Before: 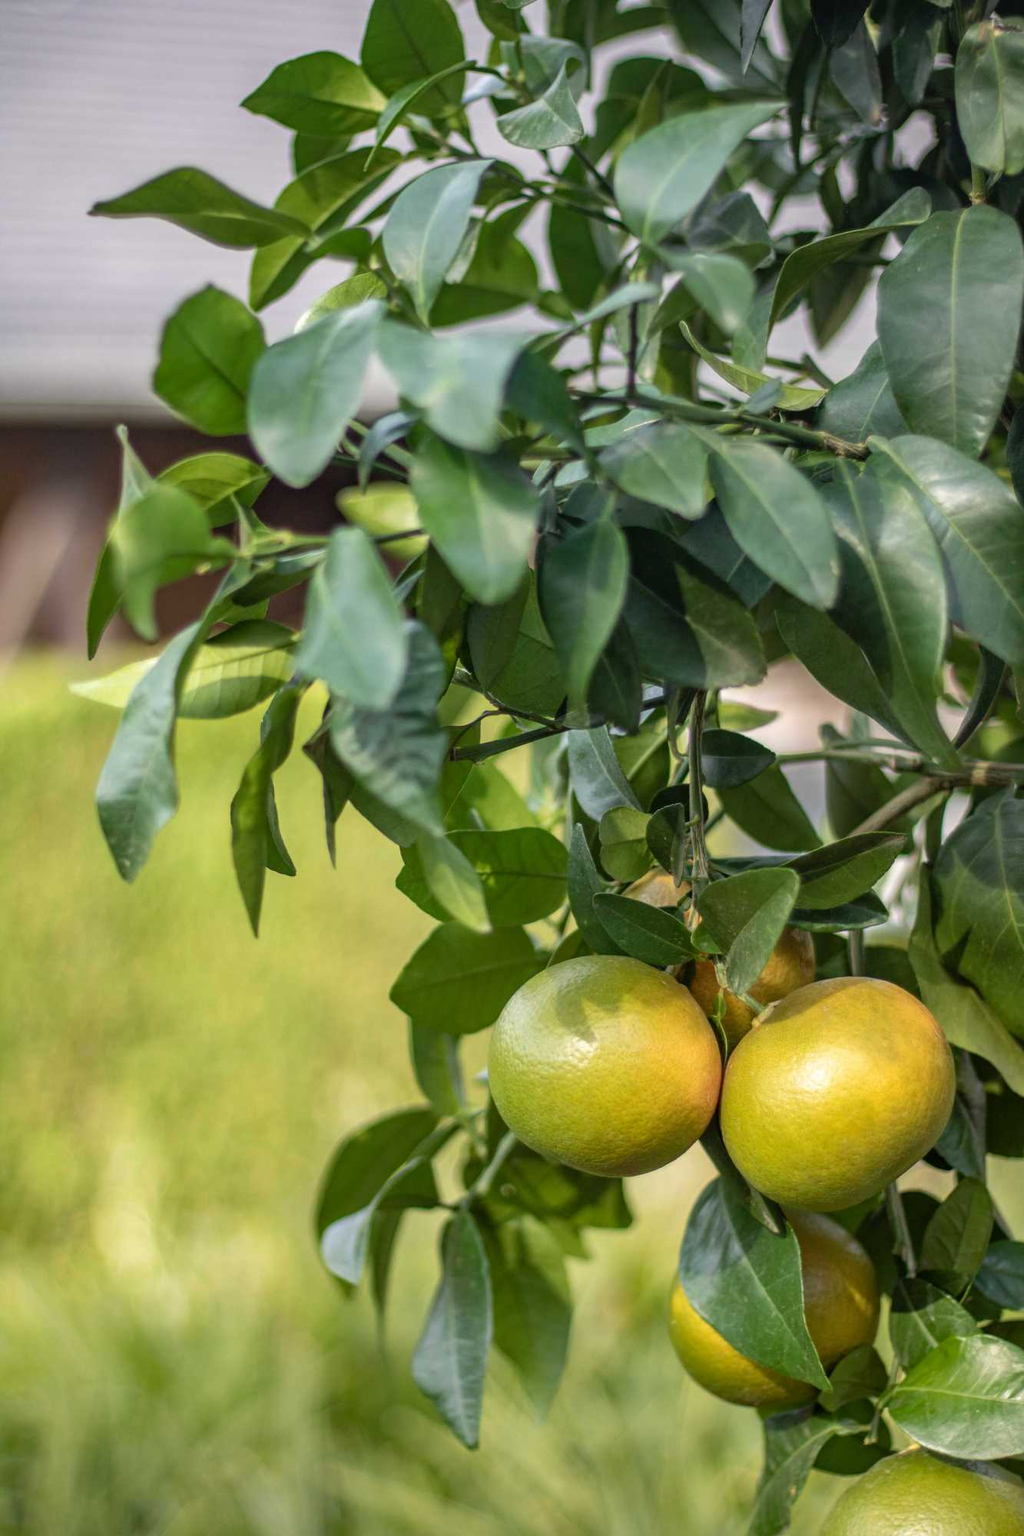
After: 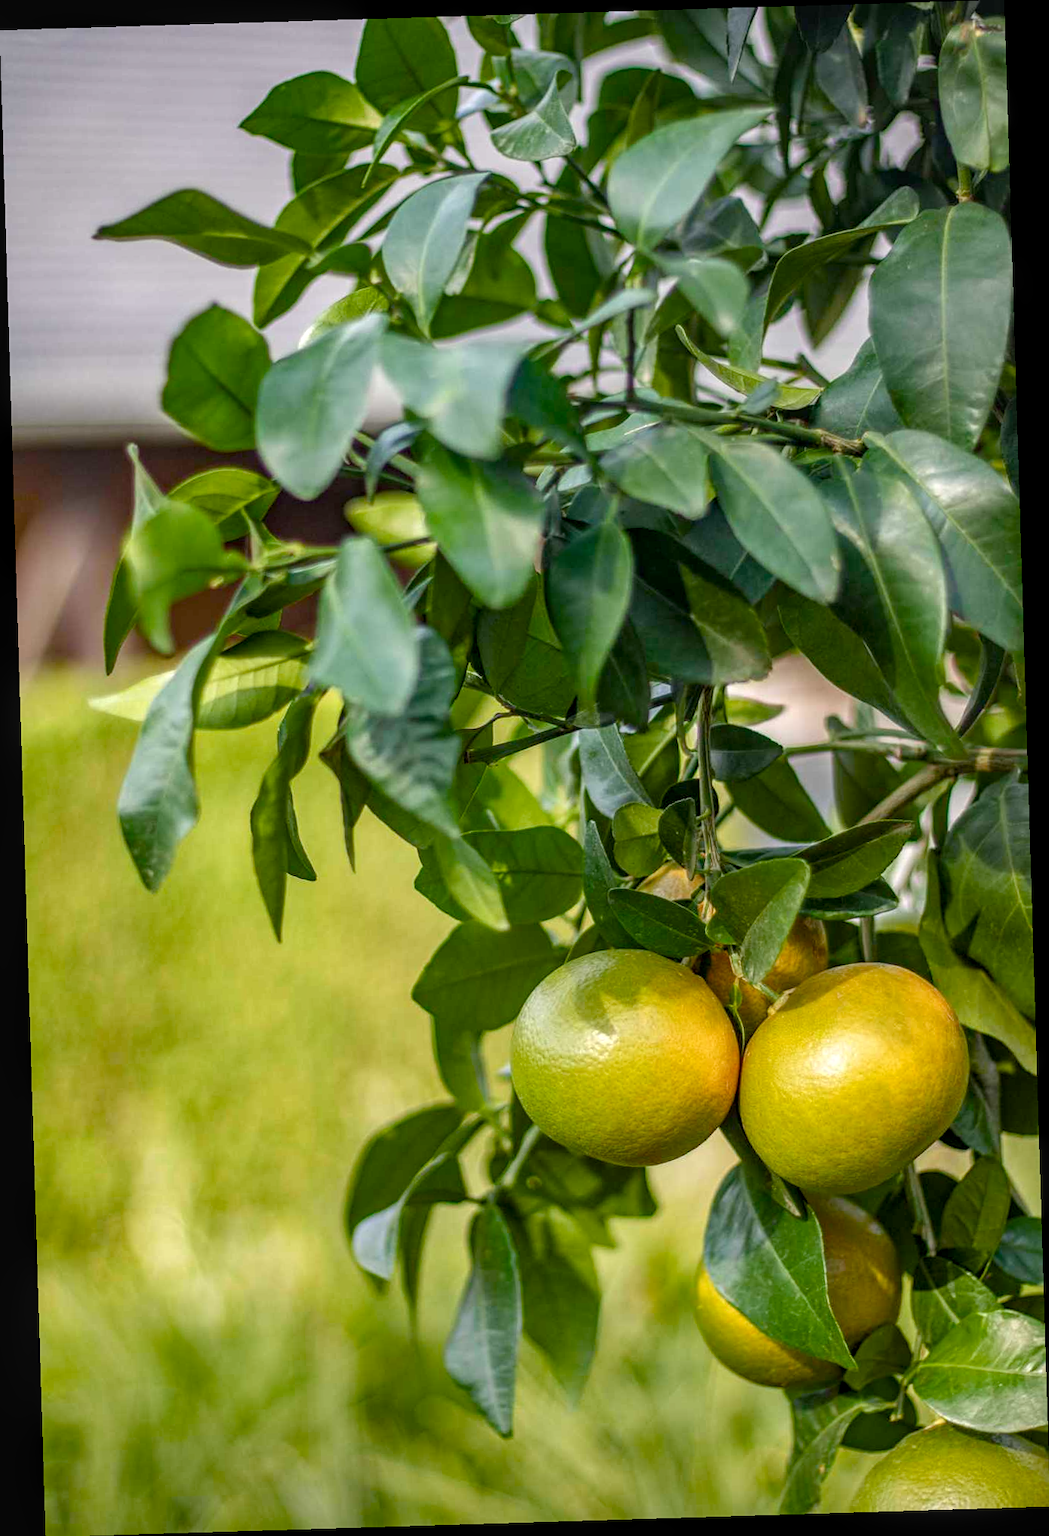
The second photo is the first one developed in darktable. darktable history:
rotate and perspective: rotation -1.75°, automatic cropping off
color balance rgb: perceptual saturation grading › global saturation 35%, perceptual saturation grading › highlights -30%, perceptual saturation grading › shadows 35%, perceptual brilliance grading › global brilliance 3%, perceptual brilliance grading › highlights -3%, perceptual brilliance grading › shadows 3%
sharpen: amount 0.2
local contrast: on, module defaults
